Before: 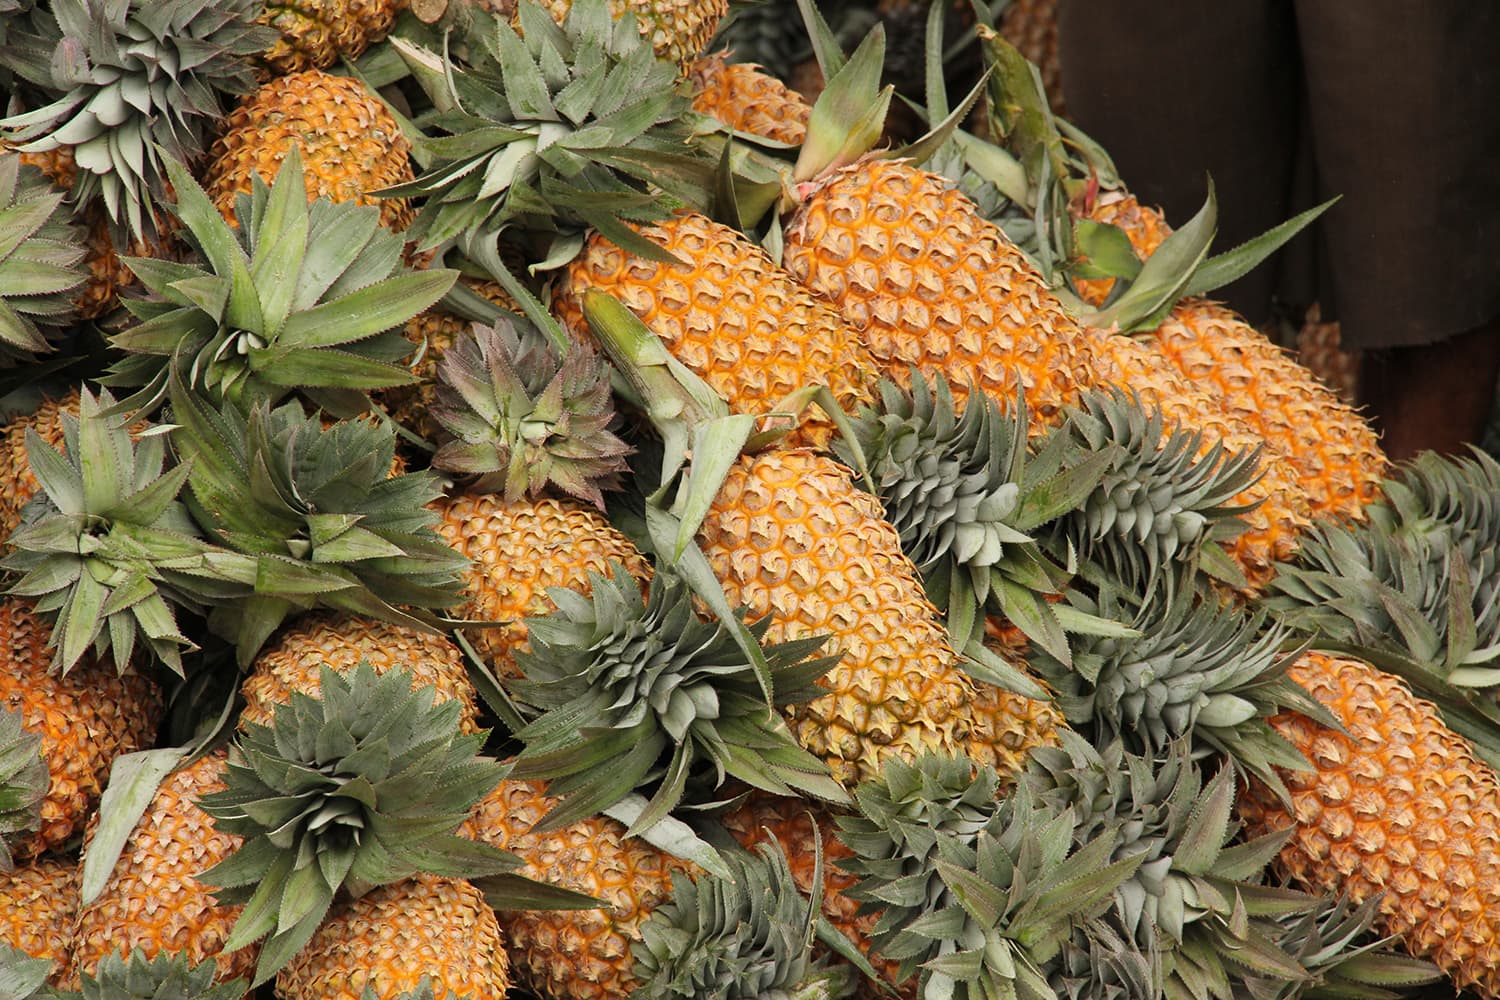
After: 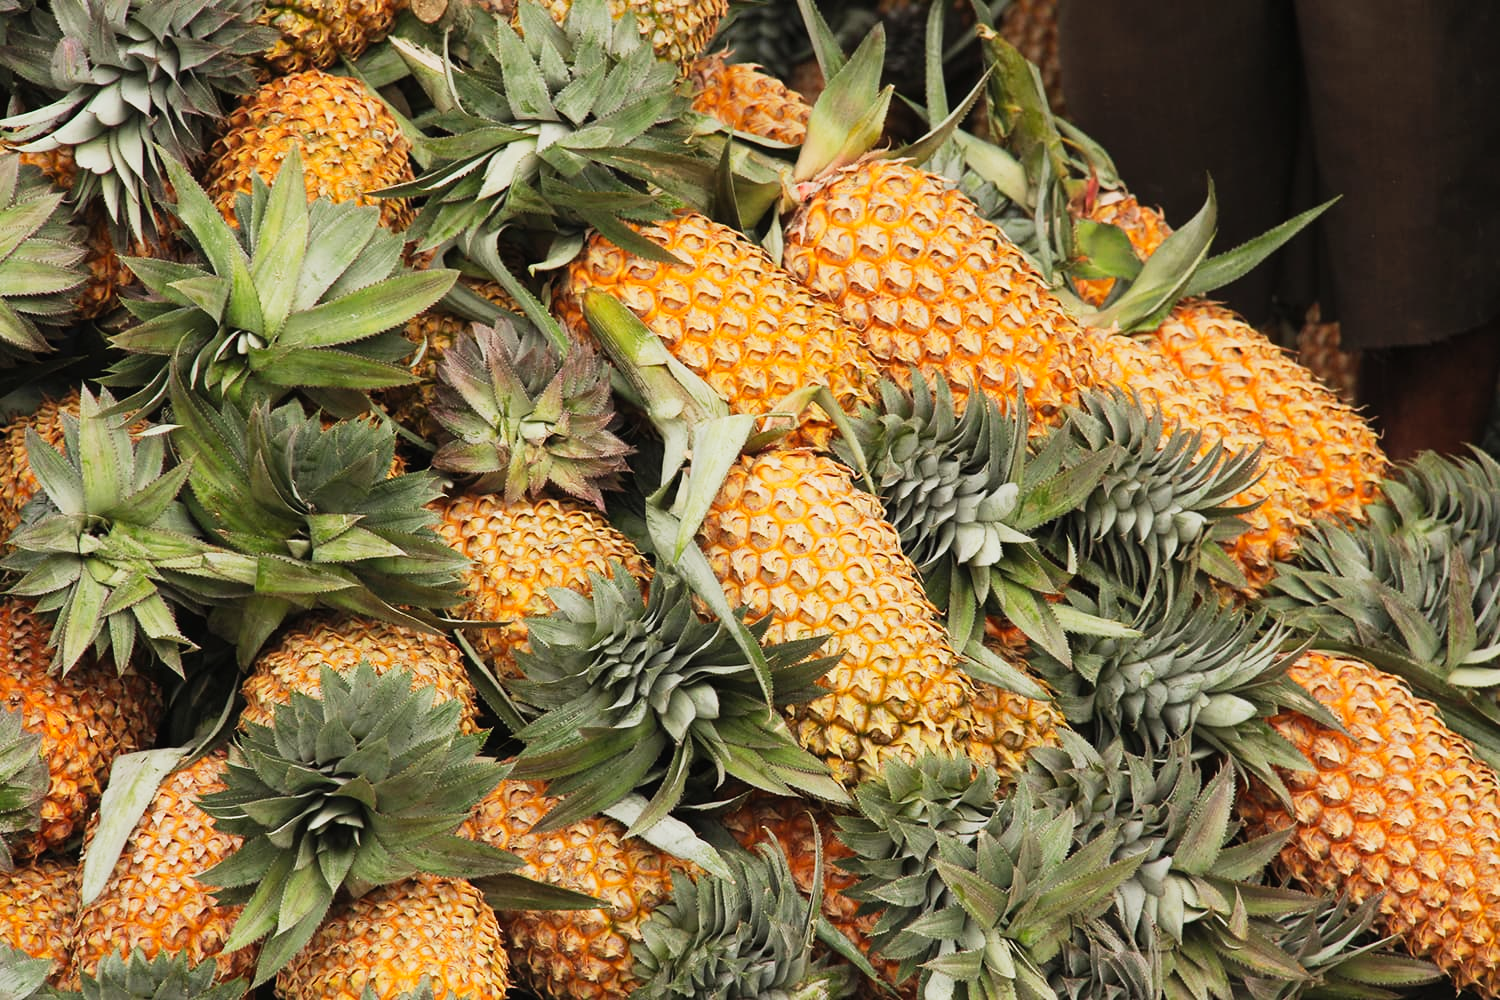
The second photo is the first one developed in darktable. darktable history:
exposure: exposure -0.029 EV, compensate highlight preservation false
tone curve: curves: ch0 [(0, 0.013) (0.104, 0.103) (0.258, 0.267) (0.448, 0.487) (0.709, 0.794) (0.895, 0.915) (0.994, 0.971)]; ch1 [(0, 0) (0.335, 0.298) (0.446, 0.413) (0.488, 0.484) (0.515, 0.508) (0.584, 0.623) (0.635, 0.661) (1, 1)]; ch2 [(0, 0) (0.314, 0.306) (0.436, 0.447) (0.502, 0.503) (0.538, 0.541) (0.568, 0.603) (0.641, 0.635) (0.717, 0.701) (1, 1)], preserve colors none
